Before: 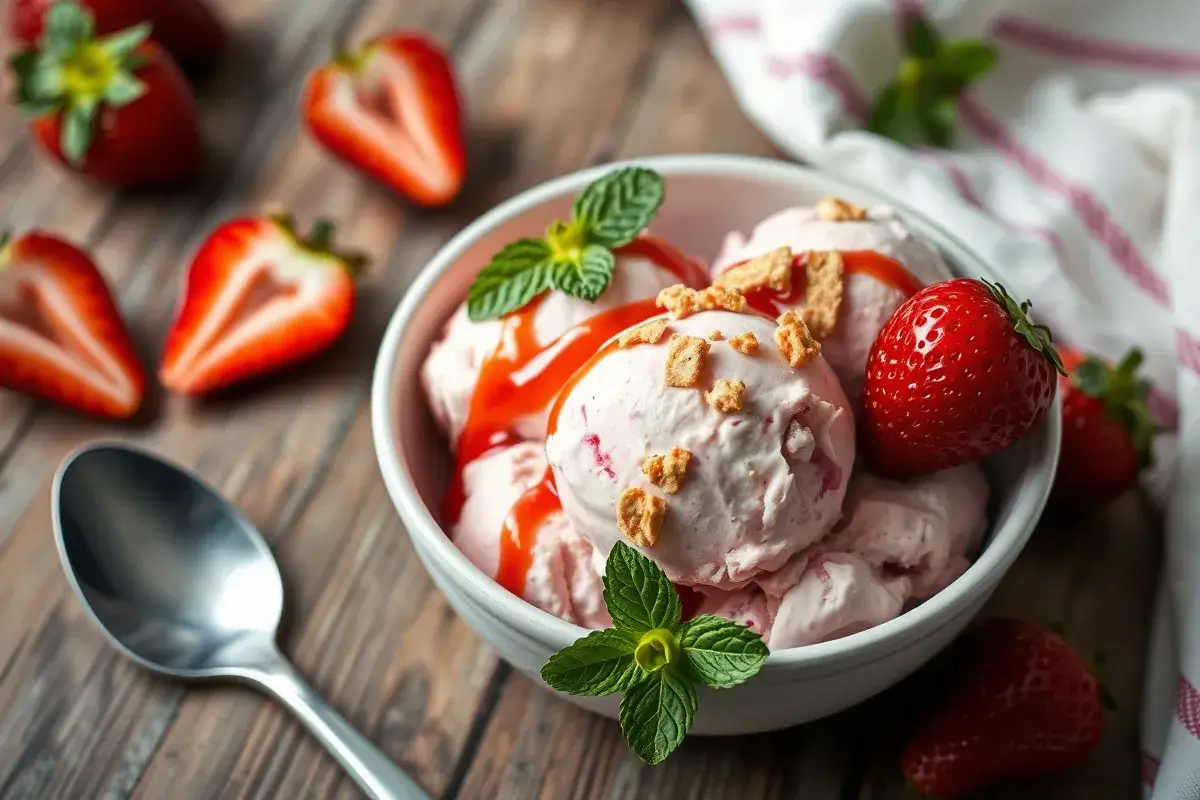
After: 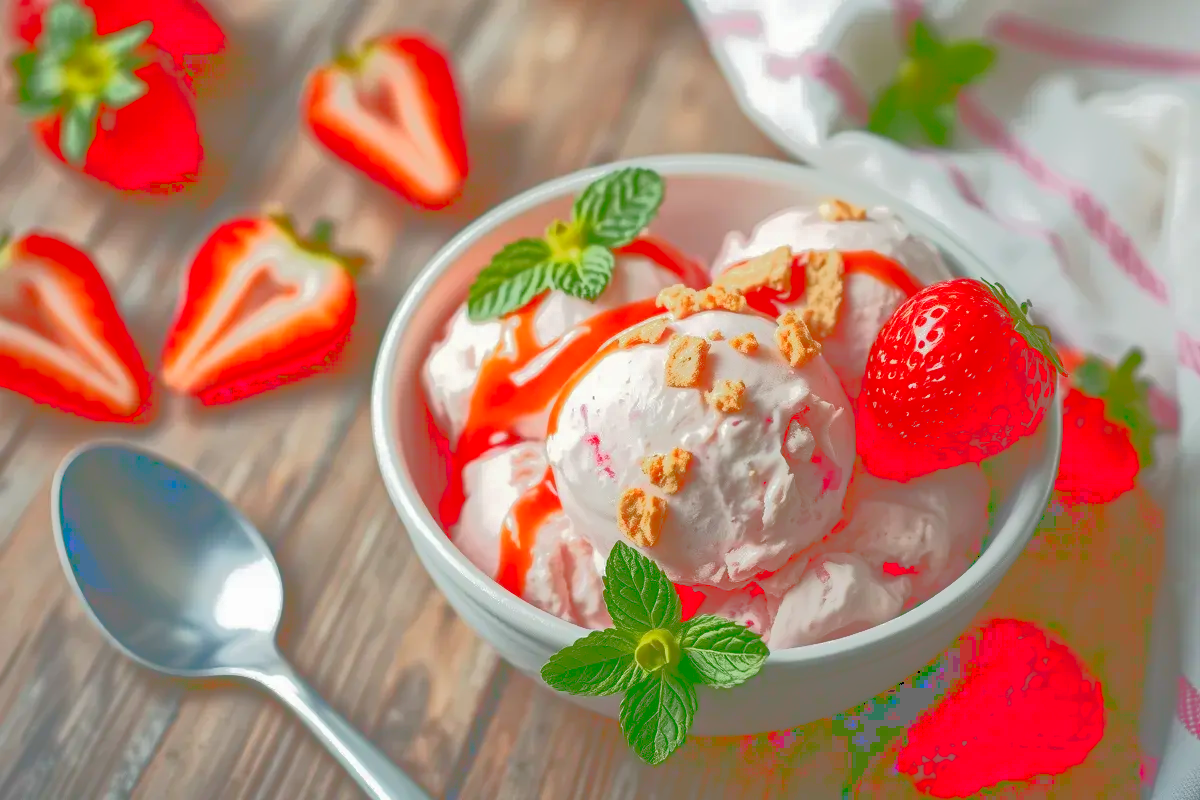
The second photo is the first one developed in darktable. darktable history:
tone curve: curves: ch0 [(0, 0) (0.003, 0.449) (0.011, 0.449) (0.025, 0.449) (0.044, 0.45) (0.069, 0.453) (0.1, 0.453) (0.136, 0.455) (0.177, 0.458) (0.224, 0.462) (0.277, 0.47) (0.335, 0.491) (0.399, 0.522) (0.468, 0.561) (0.543, 0.619) (0.623, 0.69) (0.709, 0.756) (0.801, 0.802) (0.898, 0.825) (1, 1)], color space Lab, linked channels, preserve colors none
